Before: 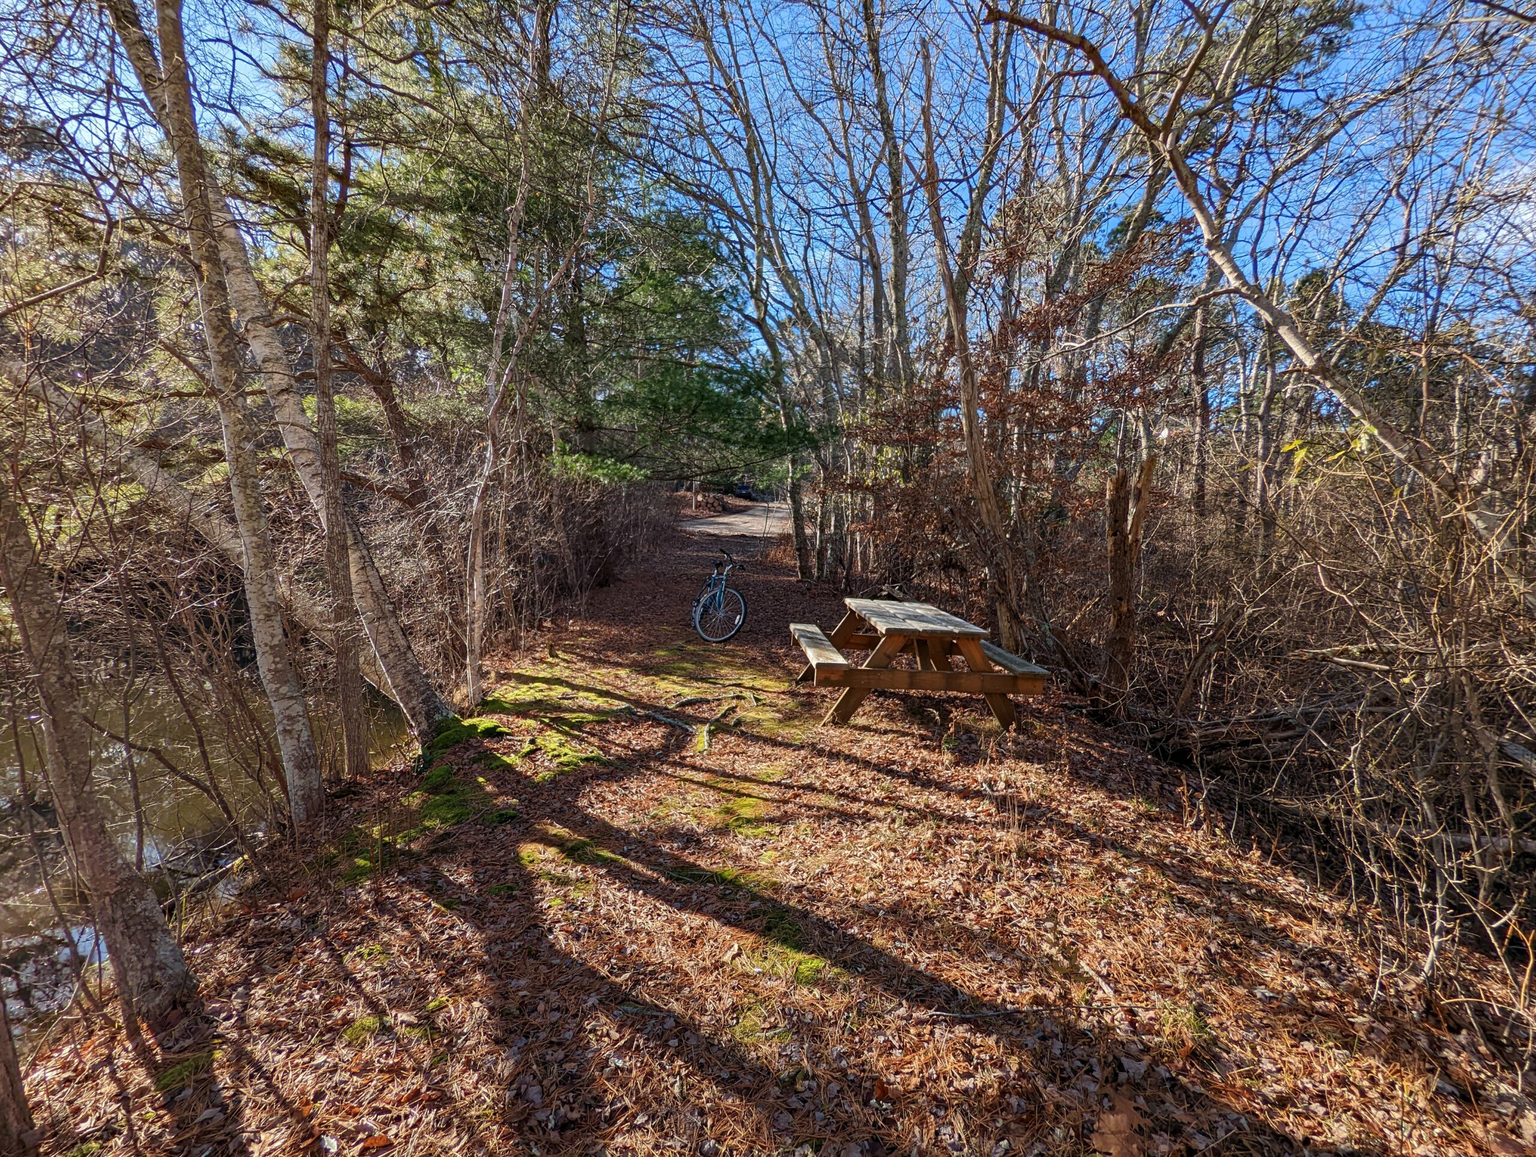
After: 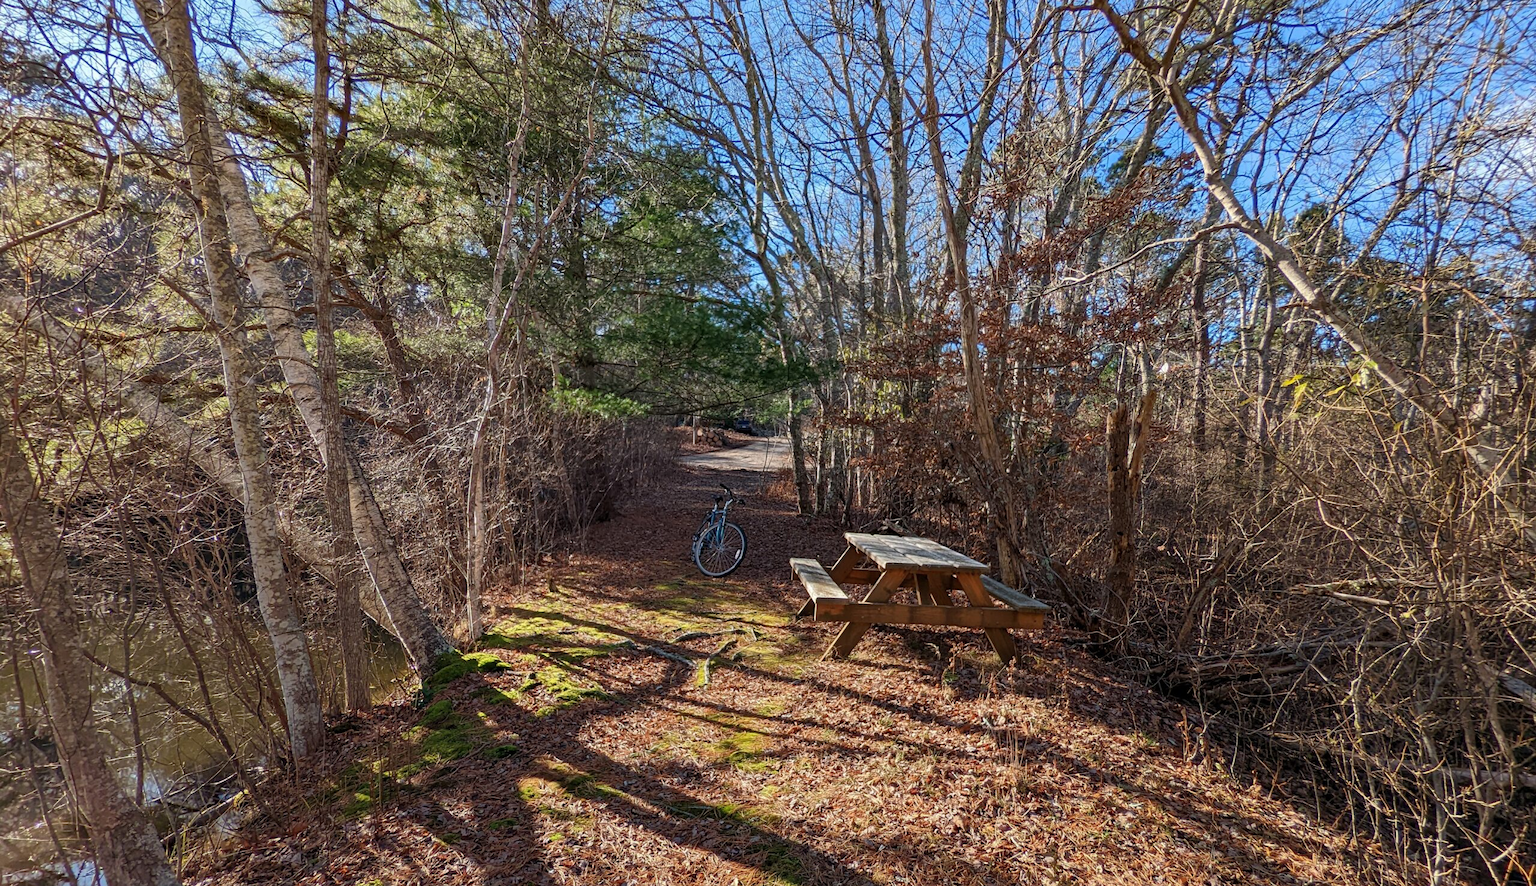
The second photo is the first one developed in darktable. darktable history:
shadows and highlights: radius 125.46, shadows 21.19, highlights -21.19, low approximation 0.01
crop: top 5.667%, bottom 17.637%
